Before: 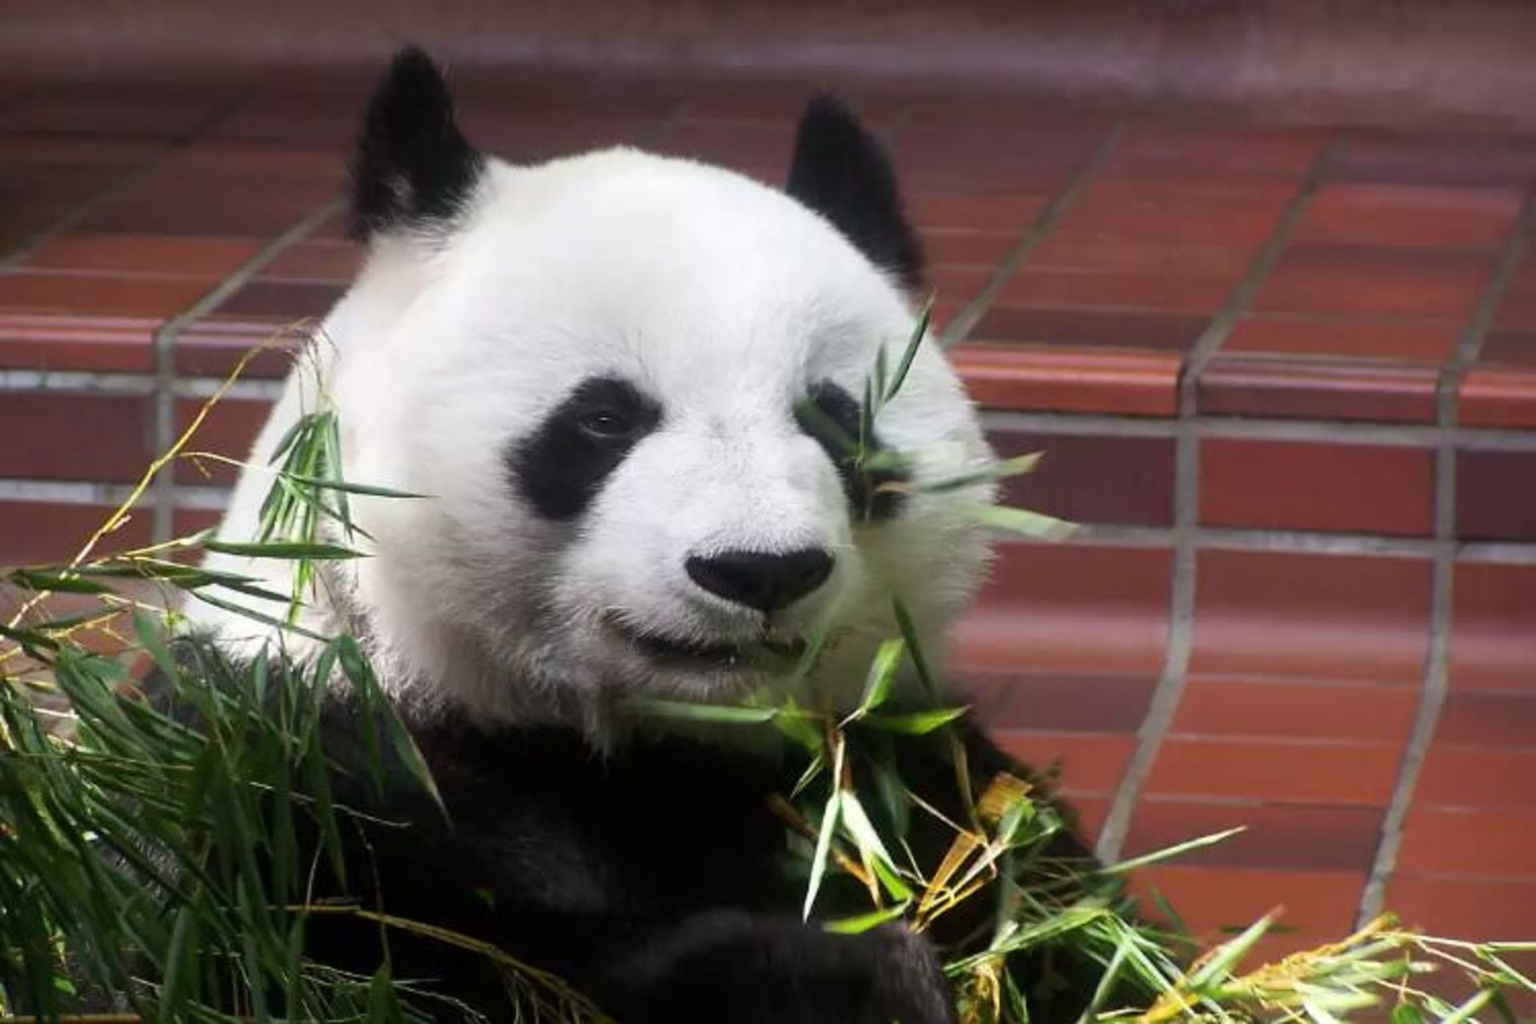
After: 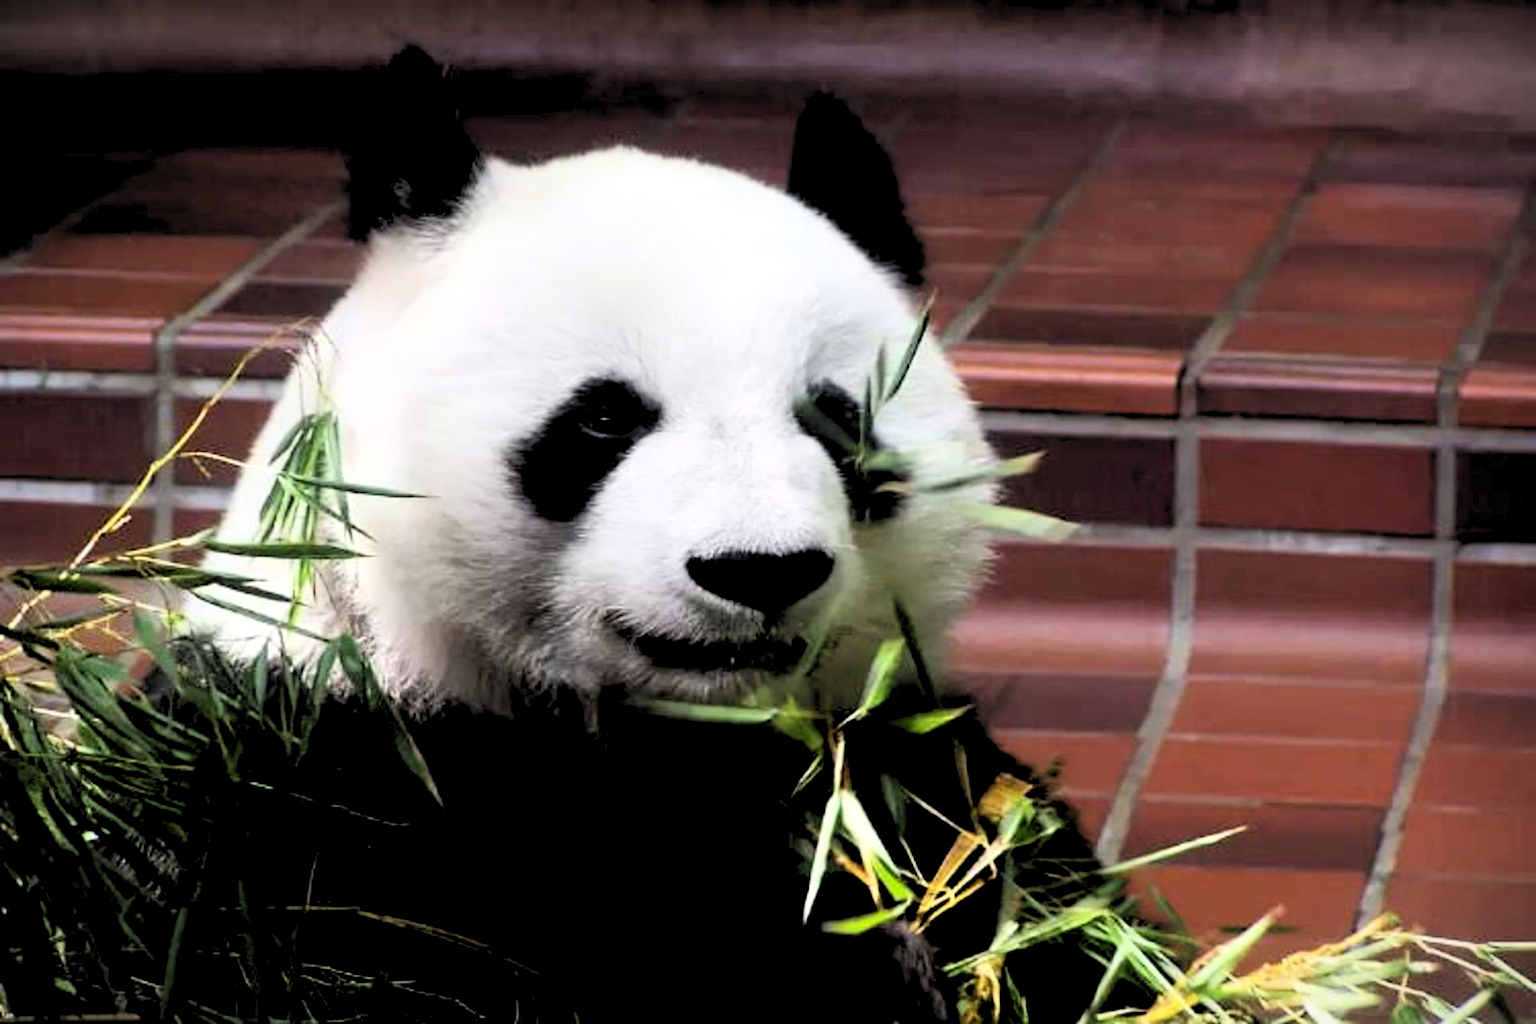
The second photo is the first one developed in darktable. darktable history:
contrast brightness saturation: contrast 0.2, brightness 0.15, saturation 0.14
vignetting: fall-off start 100%, brightness -0.282, width/height ratio 1.31
rgb levels: levels [[0.034, 0.472, 0.904], [0, 0.5, 1], [0, 0.5, 1]]
